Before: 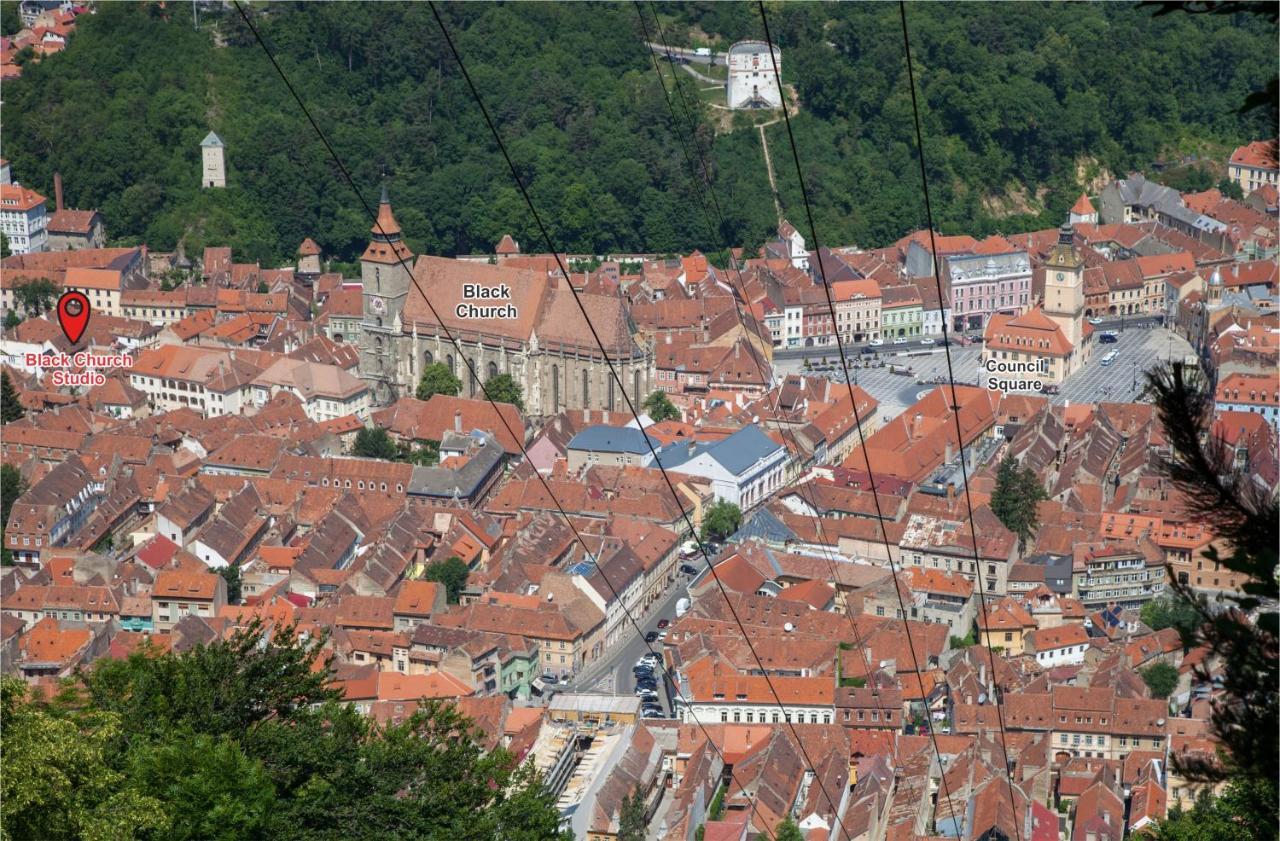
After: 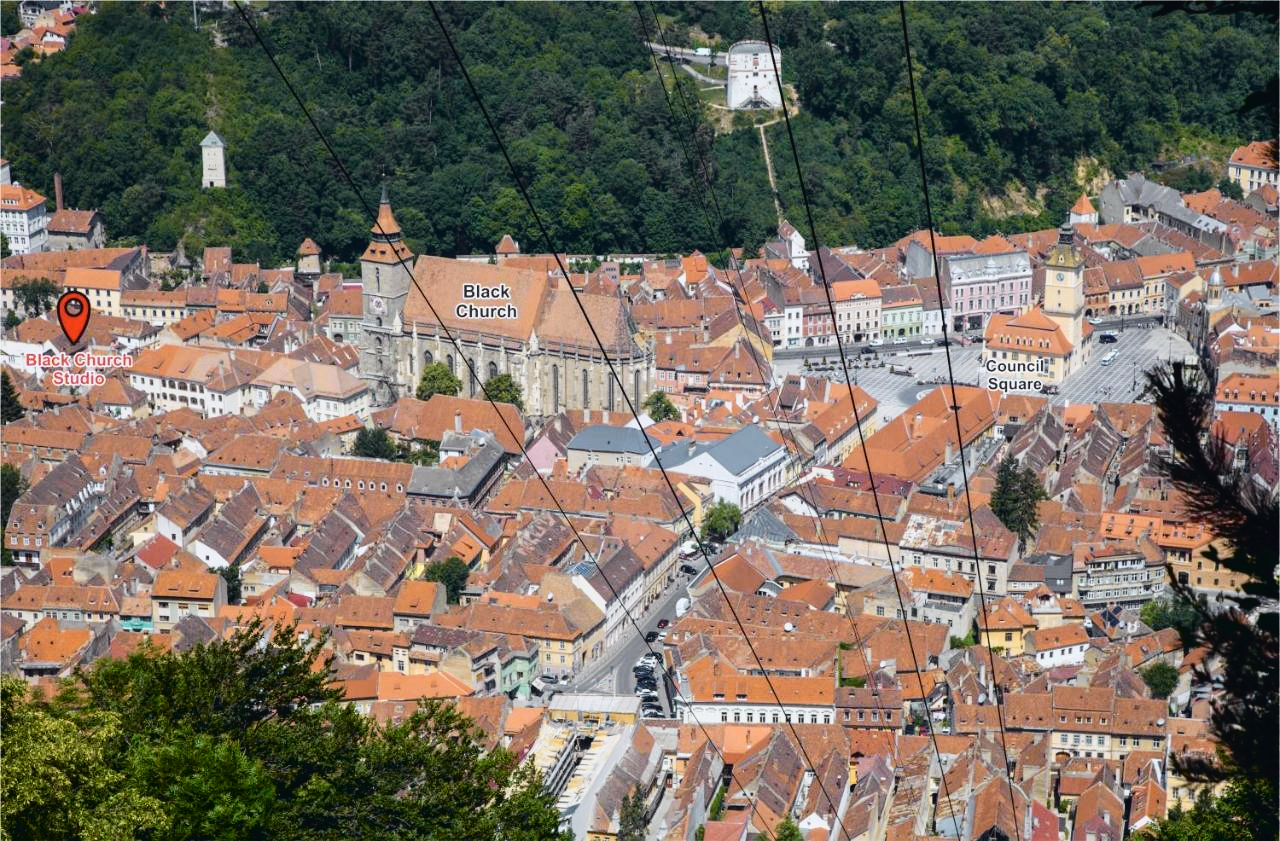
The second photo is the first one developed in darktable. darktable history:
tone curve: curves: ch0 [(0, 0.023) (0.104, 0.058) (0.21, 0.162) (0.469, 0.524) (0.579, 0.65) (0.725, 0.8) (0.858, 0.903) (1, 0.974)]; ch1 [(0, 0) (0.414, 0.395) (0.447, 0.447) (0.502, 0.501) (0.521, 0.512) (0.566, 0.566) (0.618, 0.61) (0.654, 0.642) (1, 1)]; ch2 [(0, 0) (0.369, 0.388) (0.437, 0.453) (0.492, 0.485) (0.524, 0.508) (0.553, 0.566) (0.583, 0.608) (1, 1)], color space Lab, independent channels, preserve colors none
